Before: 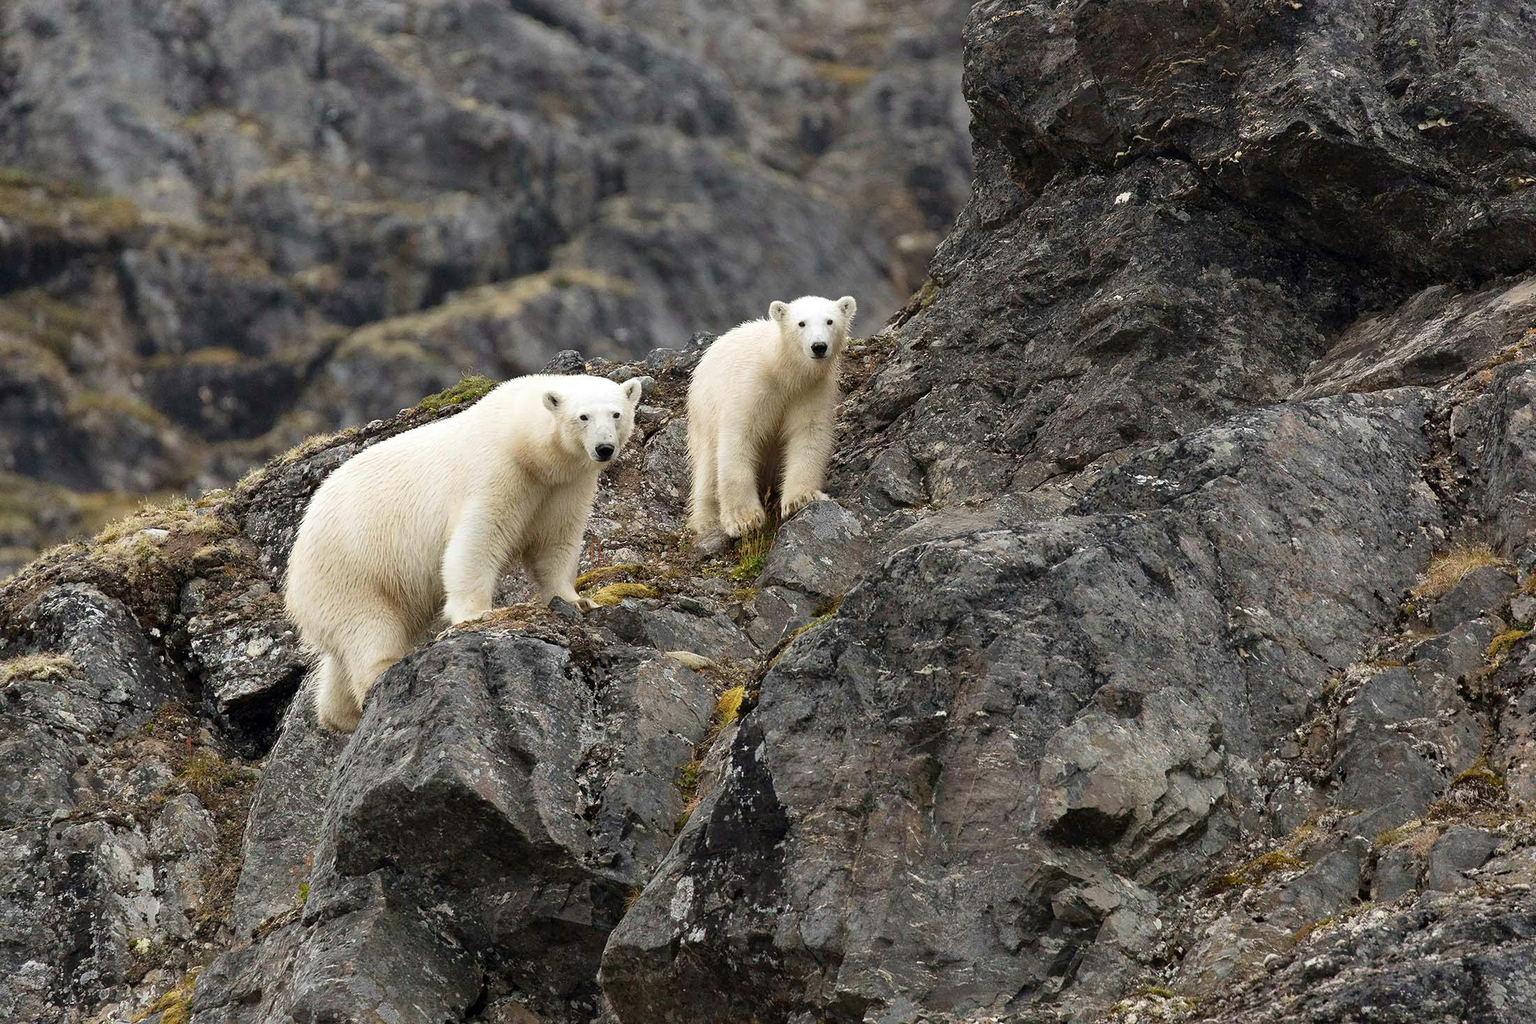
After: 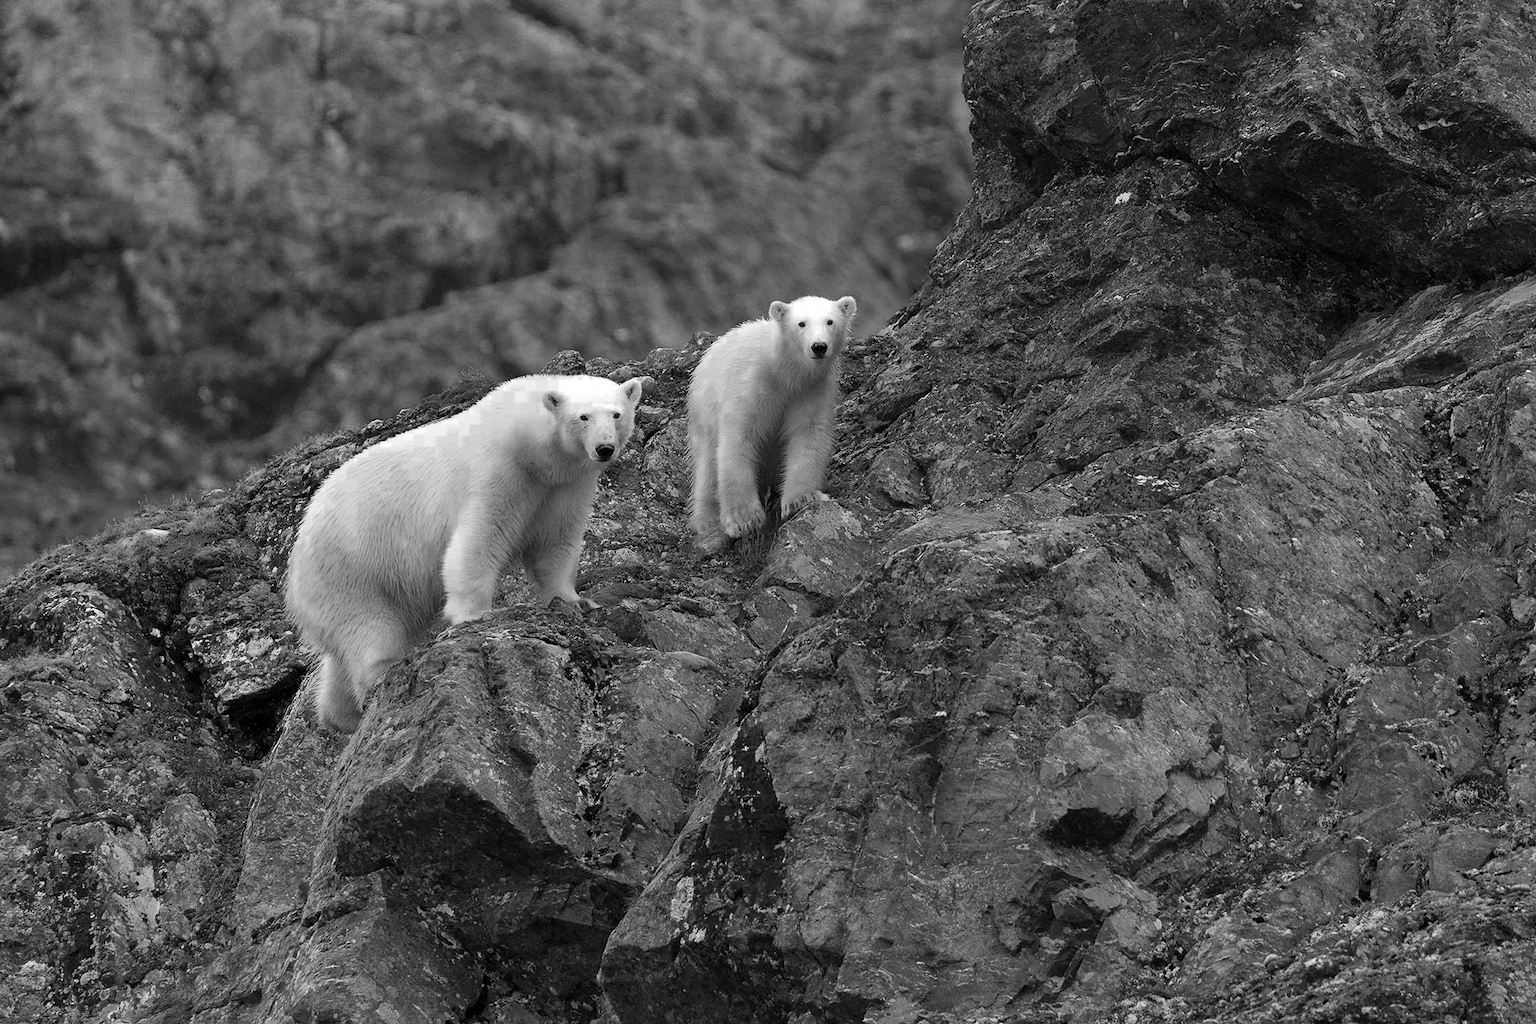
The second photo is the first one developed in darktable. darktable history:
color zones: curves: ch0 [(0.287, 0.048) (0.493, 0.484) (0.737, 0.816)]; ch1 [(0, 0) (0.143, 0) (0.286, 0) (0.429, 0) (0.571, 0) (0.714, 0) (0.857, 0)]
rotate and perspective: automatic cropping original format, crop left 0, crop top 0
